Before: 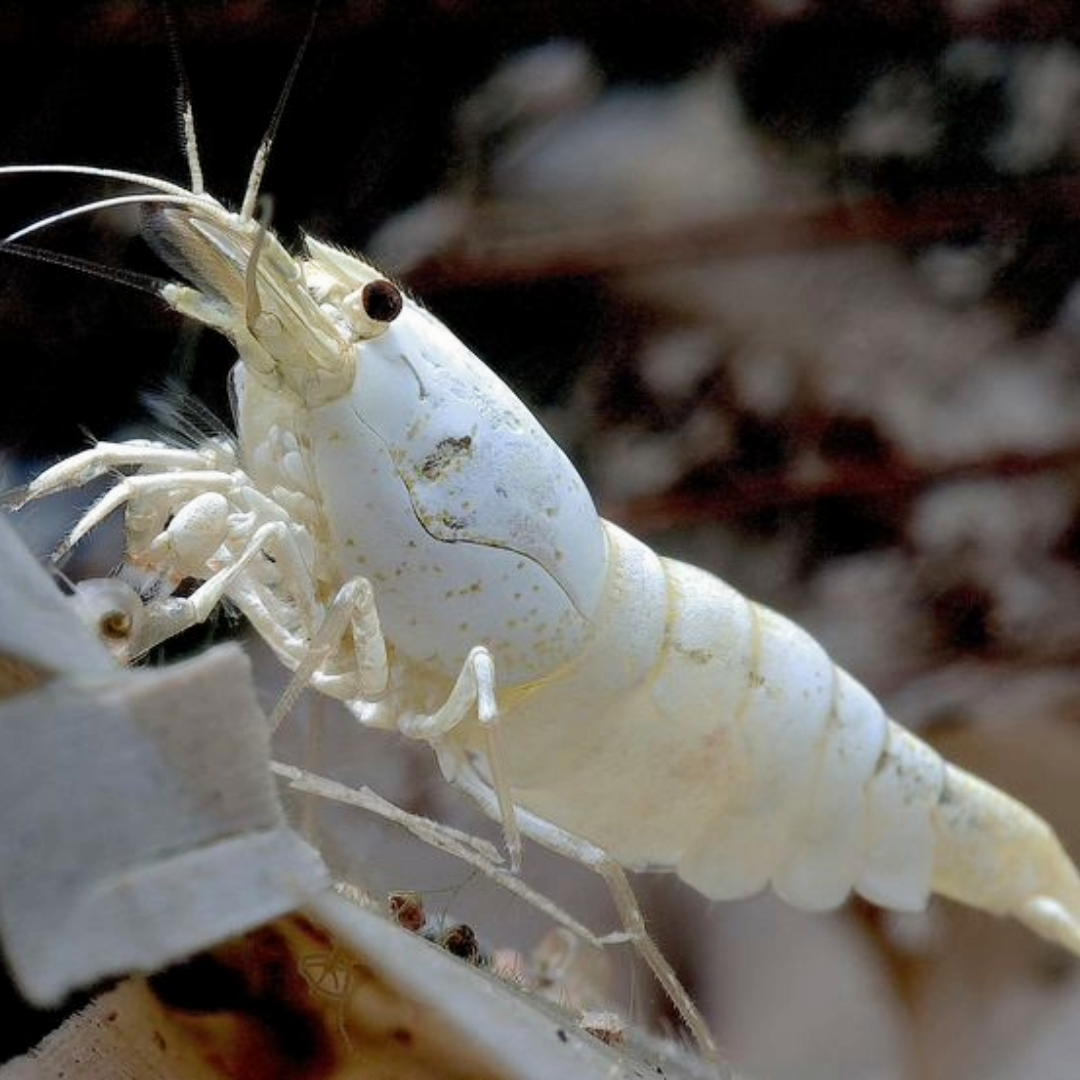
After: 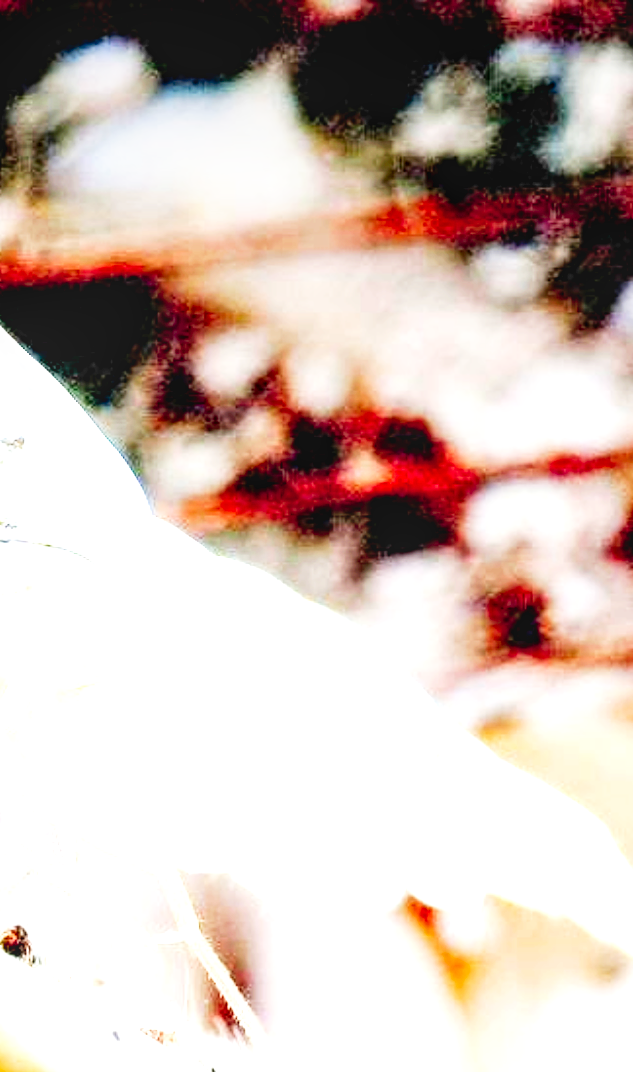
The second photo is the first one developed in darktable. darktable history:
exposure: black level correction 0.001, exposure 1.992 EV, compensate exposure bias true, compensate highlight preservation false
levels: levels [0, 0.397, 0.955]
crop: left 41.337%
base curve: curves: ch0 [(0, 0) (0.007, 0.004) (0.027, 0.03) (0.046, 0.07) (0.207, 0.54) (0.442, 0.872) (0.673, 0.972) (1, 1)], preserve colors none
local contrast: on, module defaults
